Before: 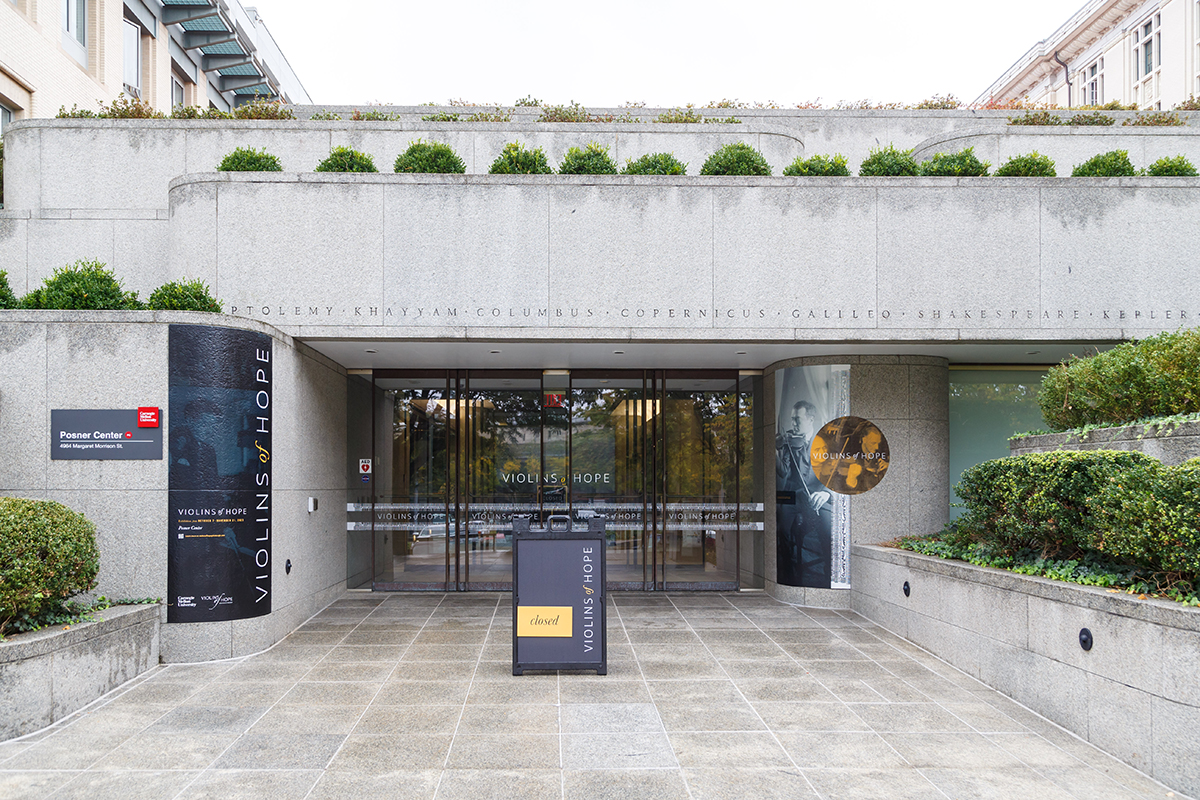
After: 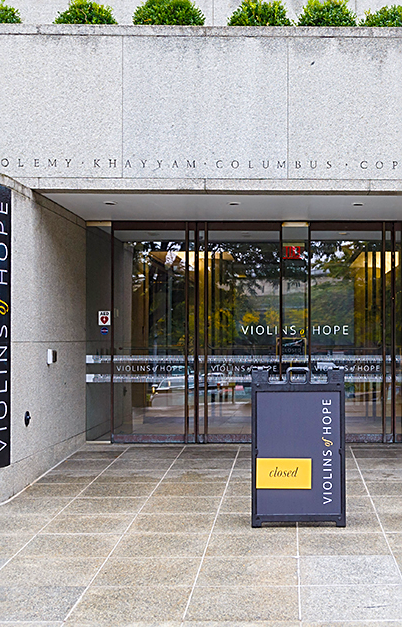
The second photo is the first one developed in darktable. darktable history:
crop and rotate: left 21.77%, top 18.528%, right 44.676%, bottom 2.997%
color balance rgb: linear chroma grading › global chroma 15%, perceptual saturation grading › global saturation 30%
sharpen: on, module defaults
